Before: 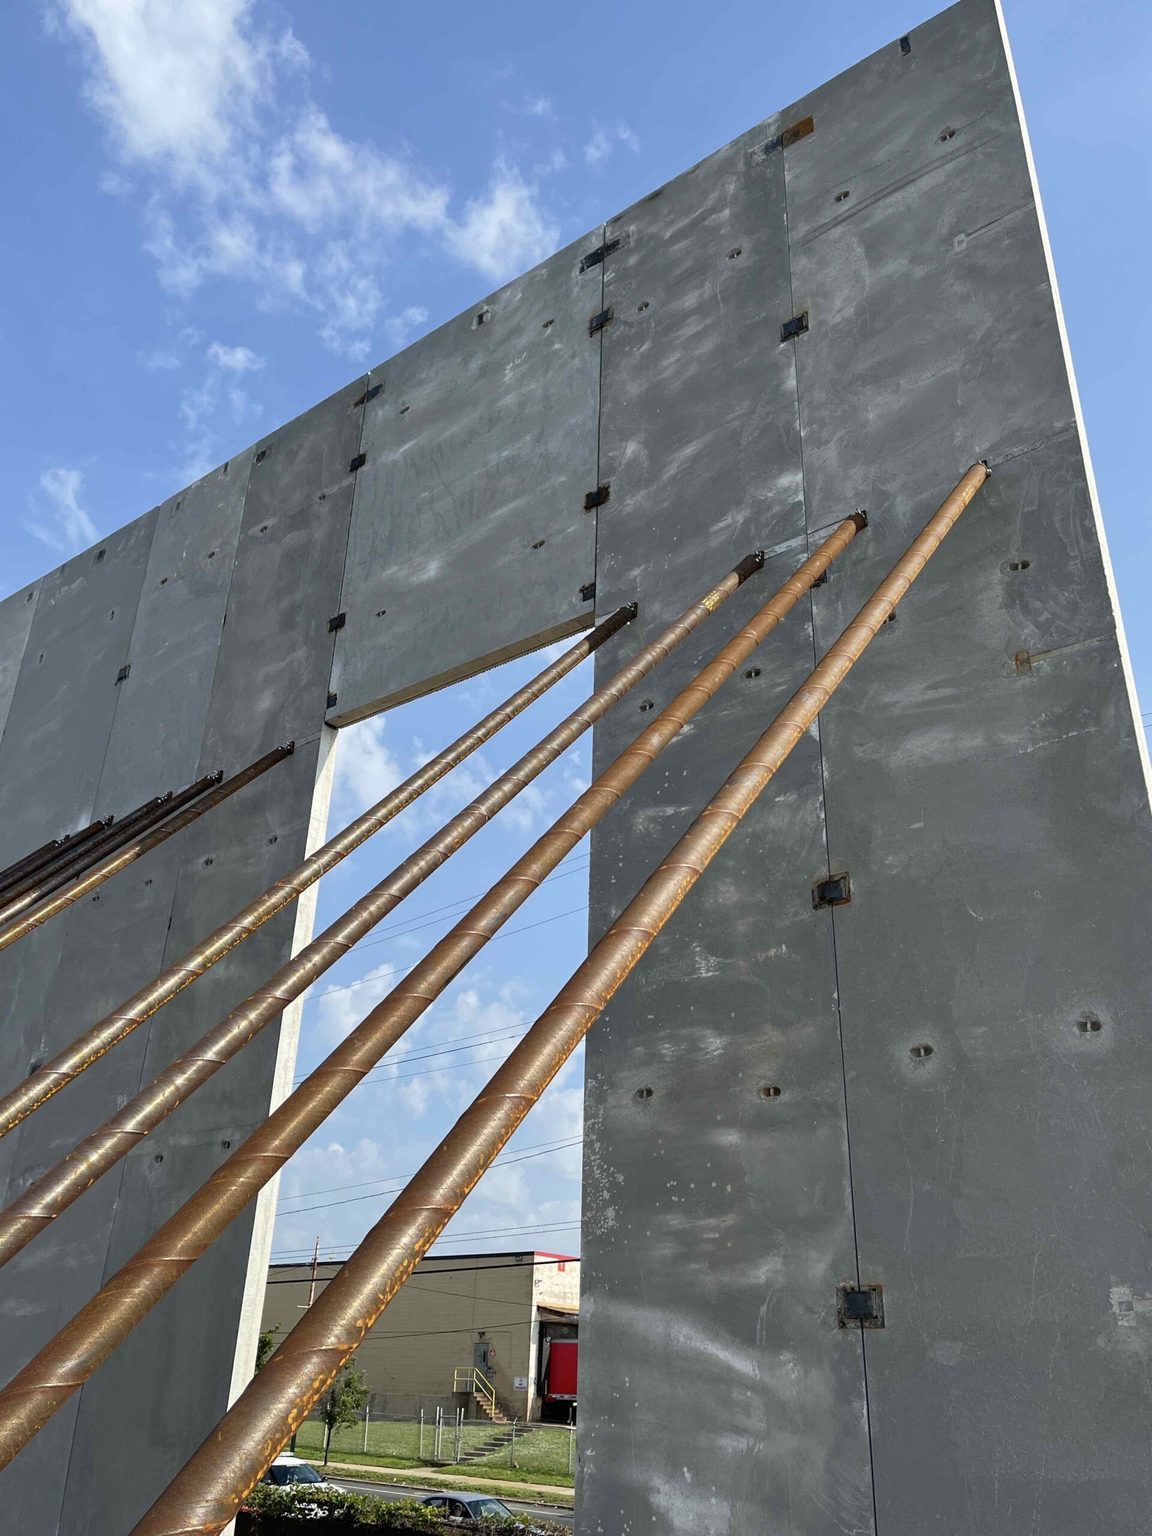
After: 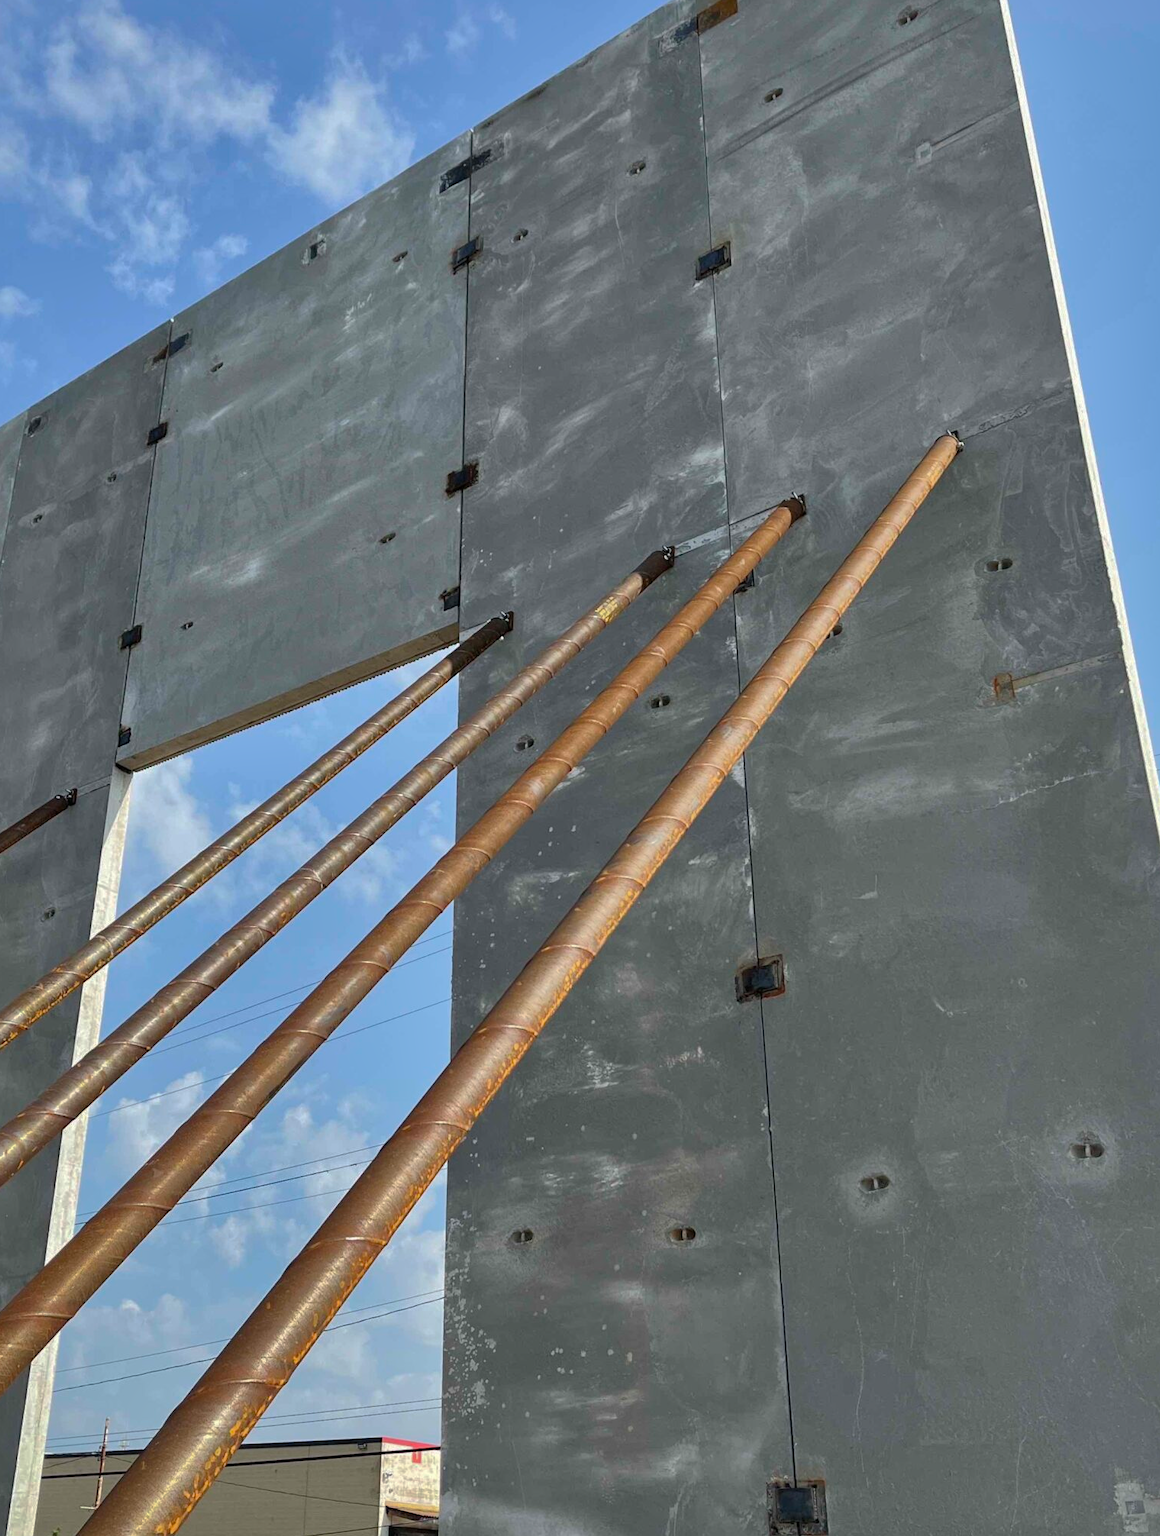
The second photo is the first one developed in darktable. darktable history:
shadows and highlights: shadows 25.24, highlights -71.39
crop and rotate: left 20.34%, top 7.956%, right 0.457%, bottom 13.414%
